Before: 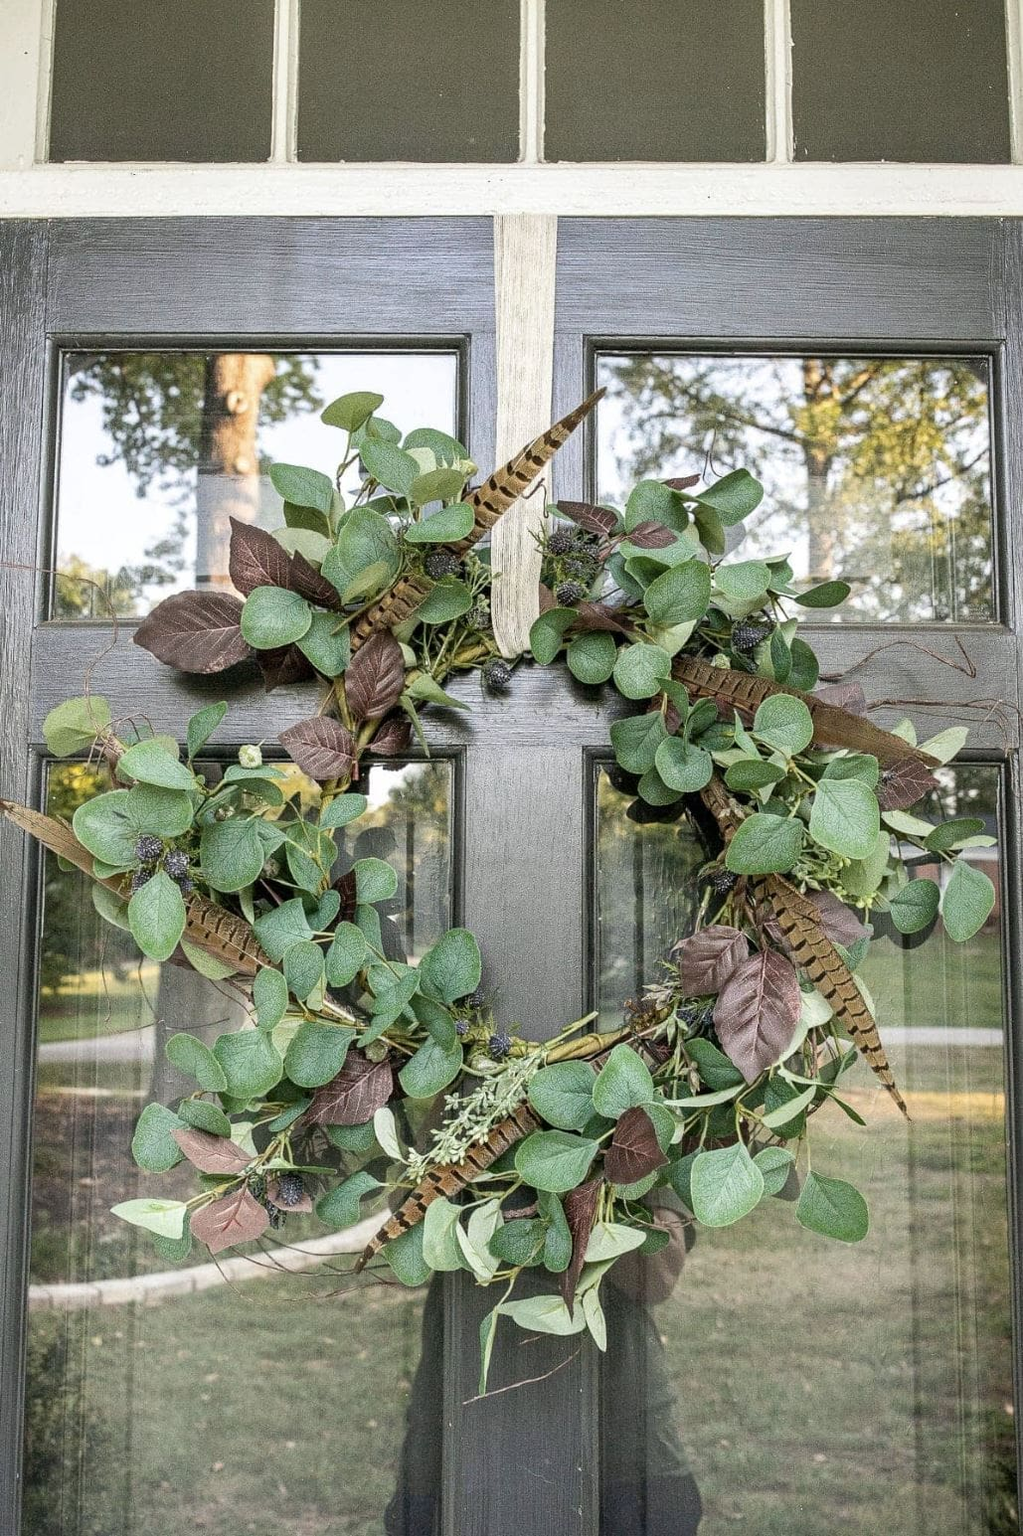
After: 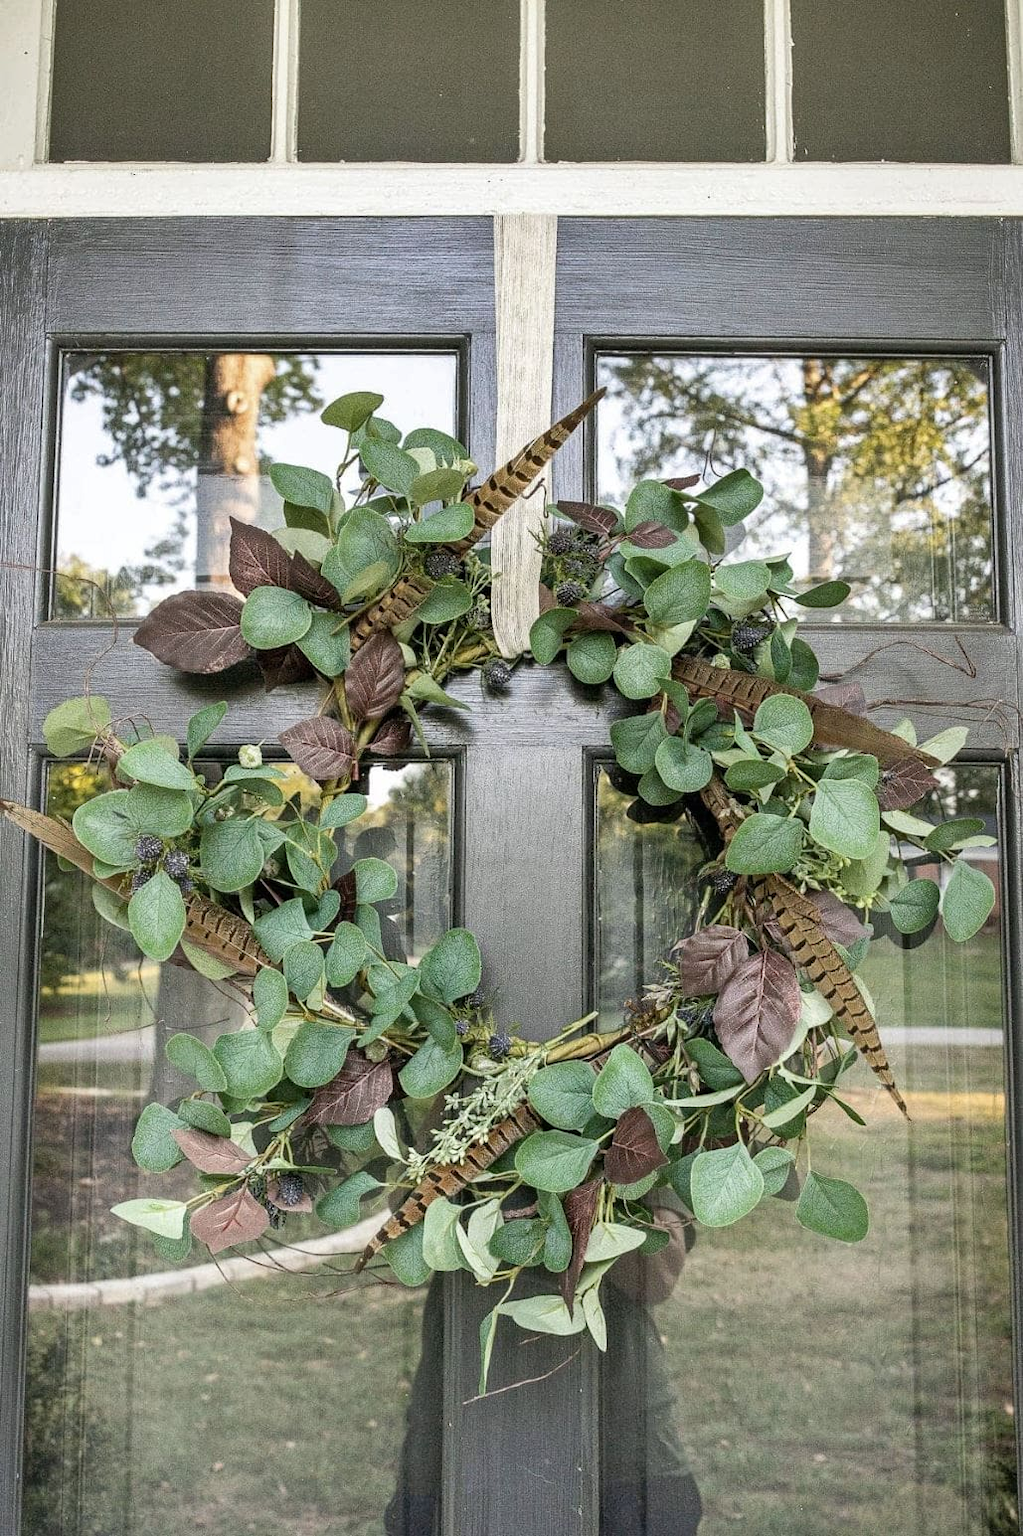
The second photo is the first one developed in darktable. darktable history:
shadows and highlights: shadows 75, highlights -60.85, soften with gaussian
